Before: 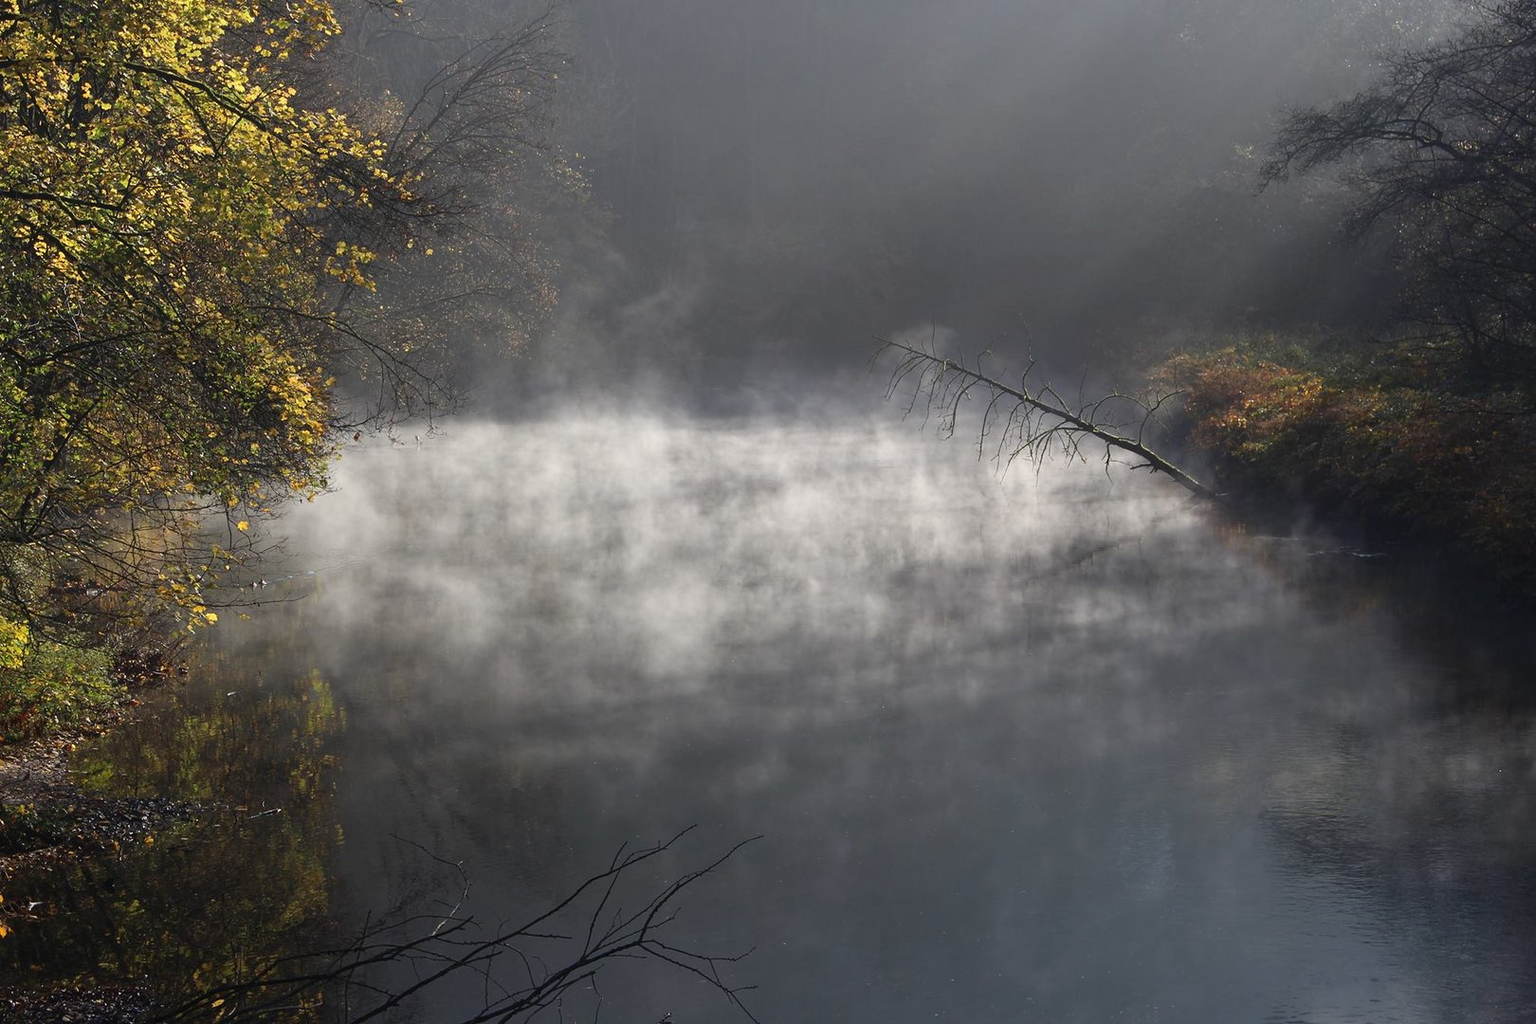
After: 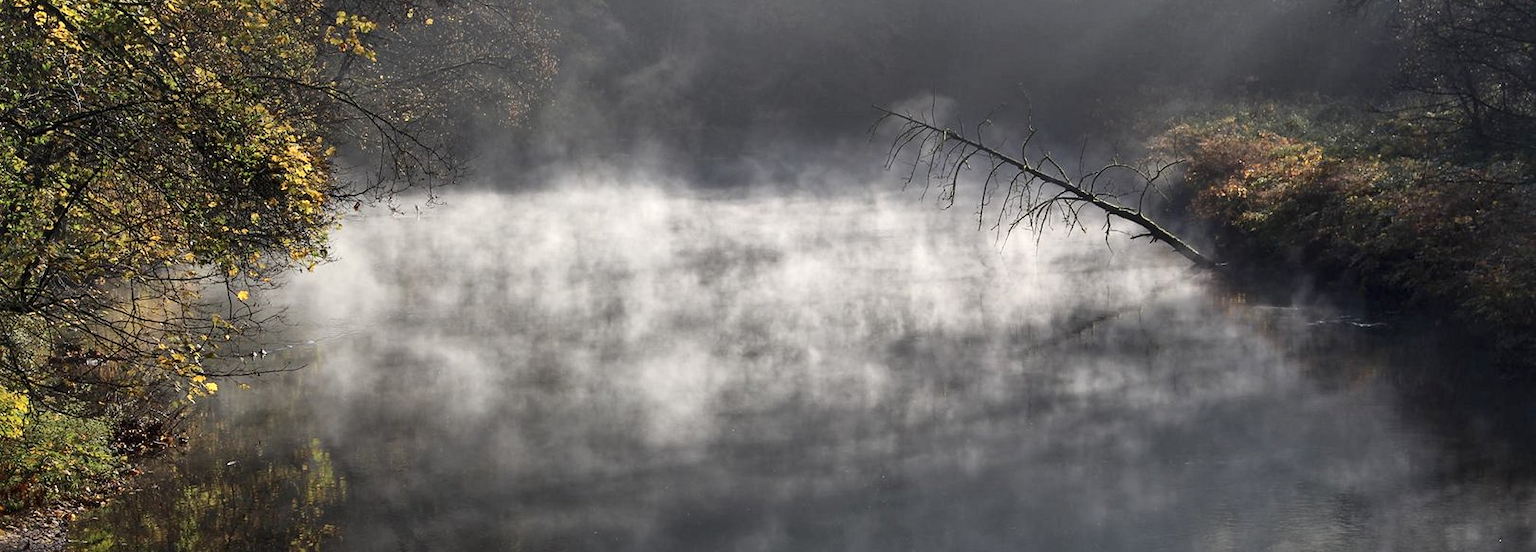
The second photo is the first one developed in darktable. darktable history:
local contrast: mode bilateral grid, contrast 99, coarseness 99, detail 165%, midtone range 0.2
crop and rotate: top 22.573%, bottom 23.444%
shadows and highlights: shadows 36.3, highlights -27.3, highlights color adjustment 55.87%, soften with gaussian
